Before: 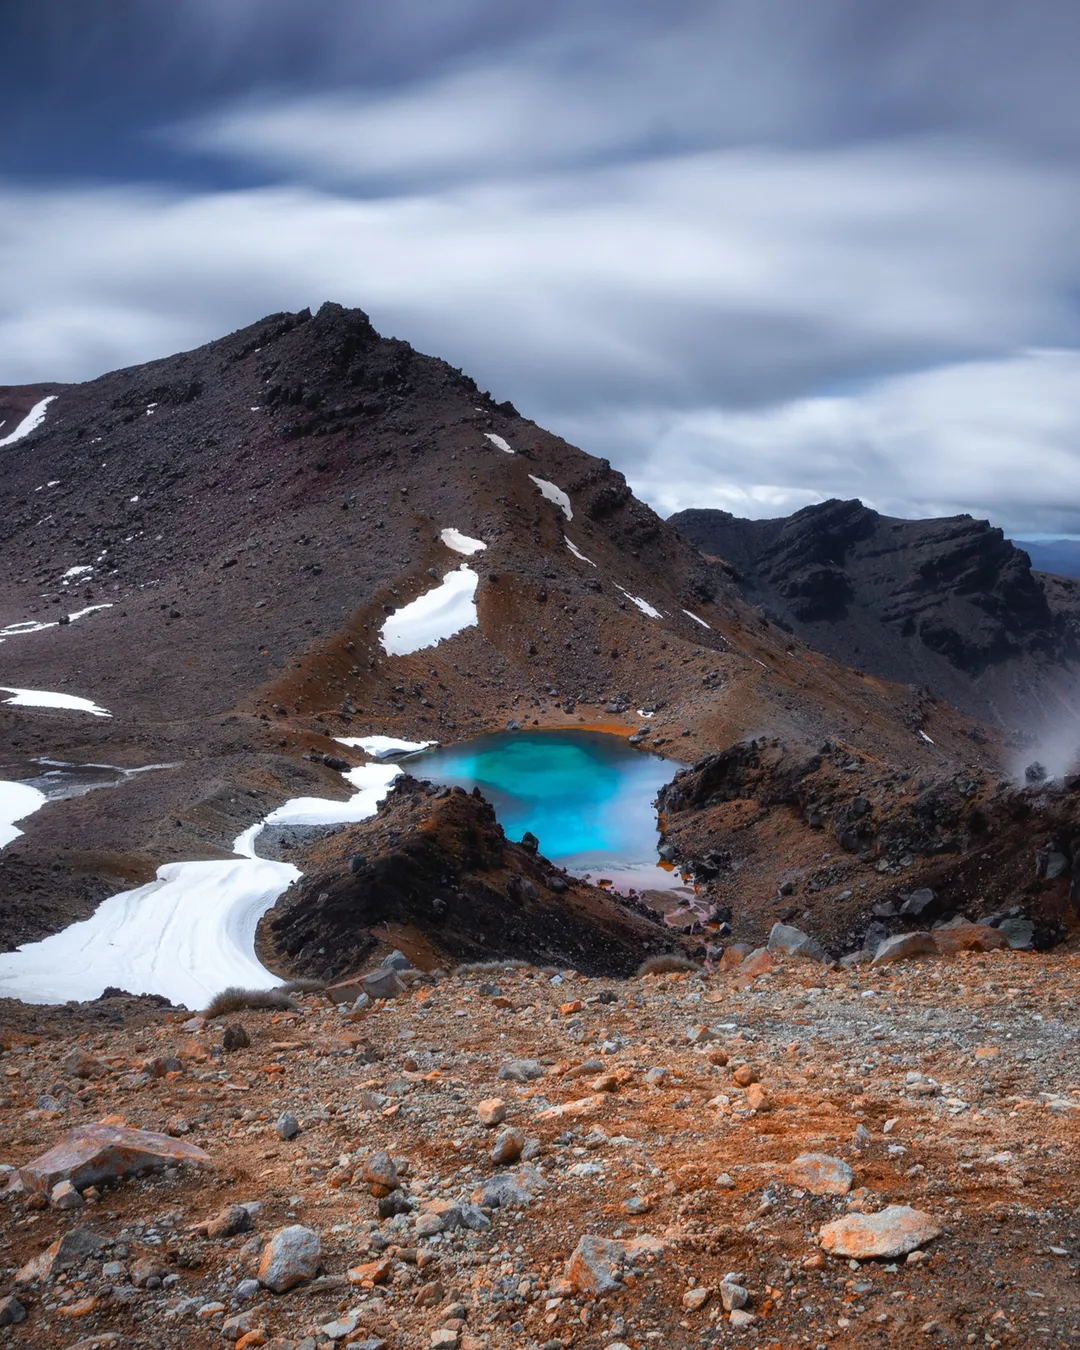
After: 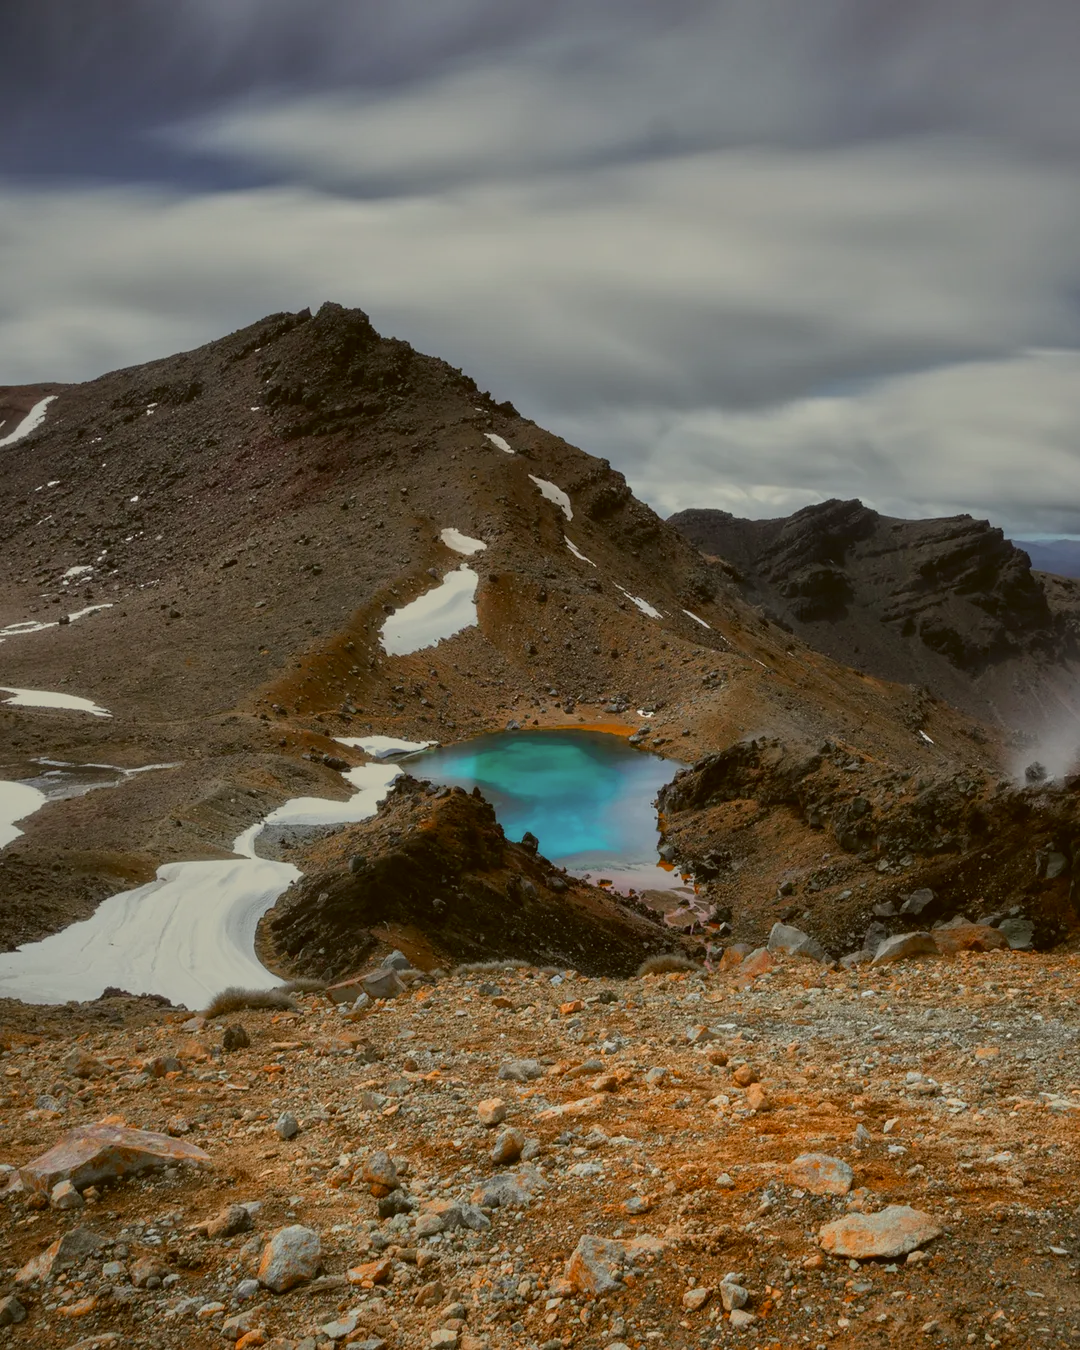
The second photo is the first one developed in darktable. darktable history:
color correction: highlights a* -1.43, highlights b* 10.12, shadows a* 0.395, shadows b* 19.35
tone equalizer: -8 EV -0.002 EV, -7 EV 0.005 EV, -6 EV -0.008 EV, -5 EV 0.007 EV, -4 EV -0.042 EV, -3 EV -0.233 EV, -2 EV -0.662 EV, -1 EV -0.983 EV, +0 EV -0.969 EV, smoothing diameter 2%, edges refinement/feathering 20, mask exposure compensation -1.57 EV, filter diffusion 5
